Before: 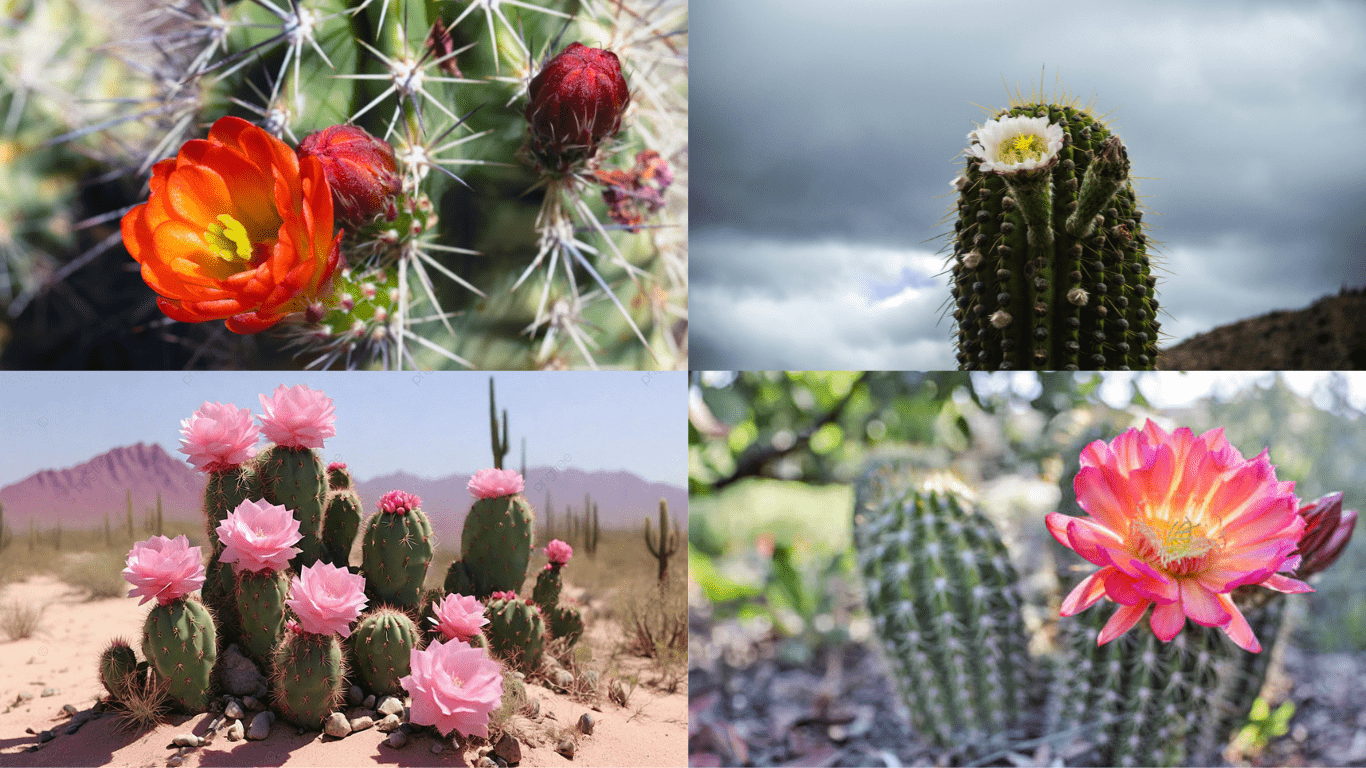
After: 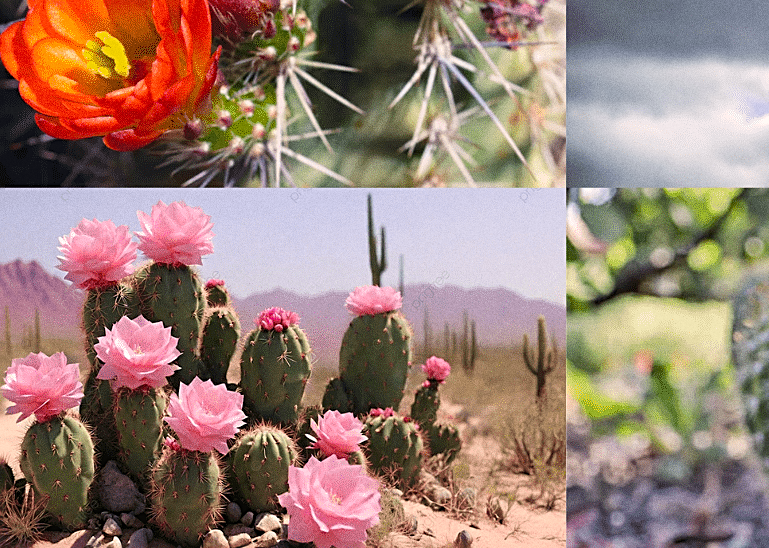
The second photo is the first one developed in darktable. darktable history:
sharpen: on, module defaults
crop: left 8.966%, top 23.852%, right 34.699%, bottom 4.703%
levels: levels [0.018, 0.493, 1]
color correction: highlights a* 5.81, highlights b* 4.84
grain: coarseness 0.47 ISO
